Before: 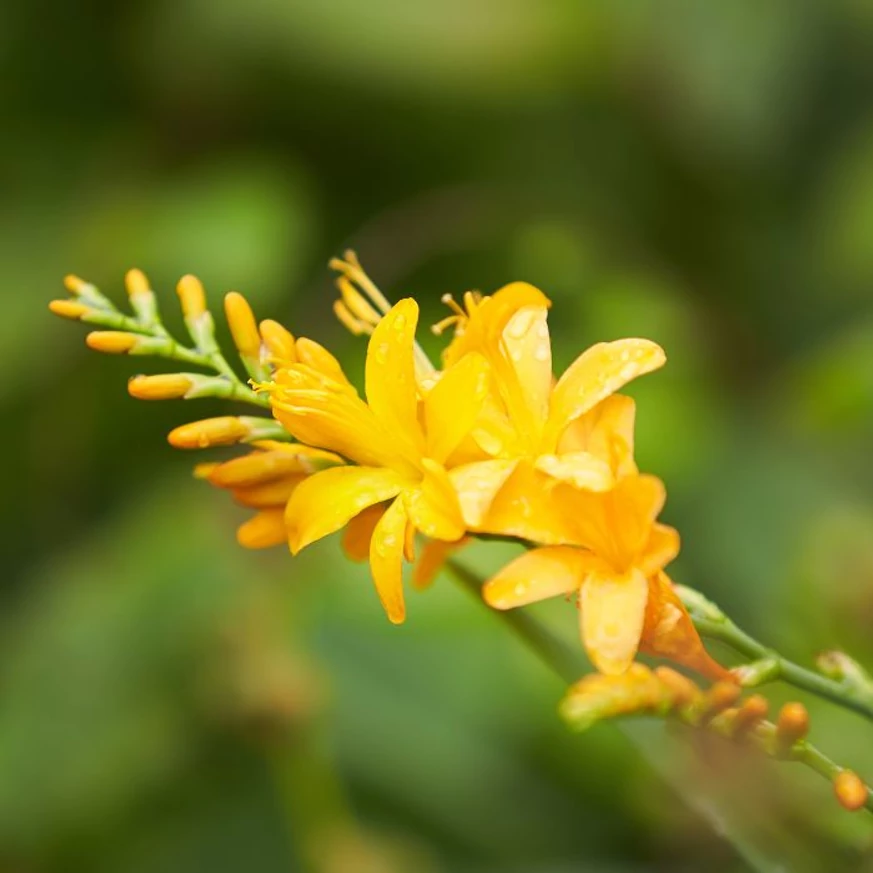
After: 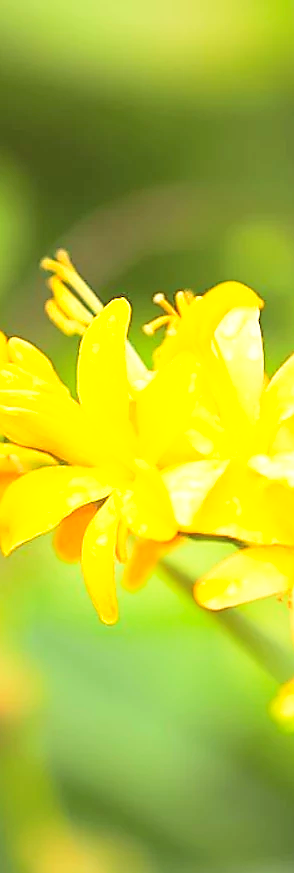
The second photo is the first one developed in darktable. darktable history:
crop: left 33.079%, right 33.21%
contrast brightness saturation: contrast 0.105, brightness 0.292, saturation 0.139
exposure: exposure 0.298 EV, compensate exposure bias true, compensate highlight preservation false
base curve: curves: ch0 [(0, 0) (0.579, 0.807) (1, 1)], preserve colors none
sharpen: radius 1.419, amount 1.241, threshold 0.823
color correction: highlights b* 2.89
